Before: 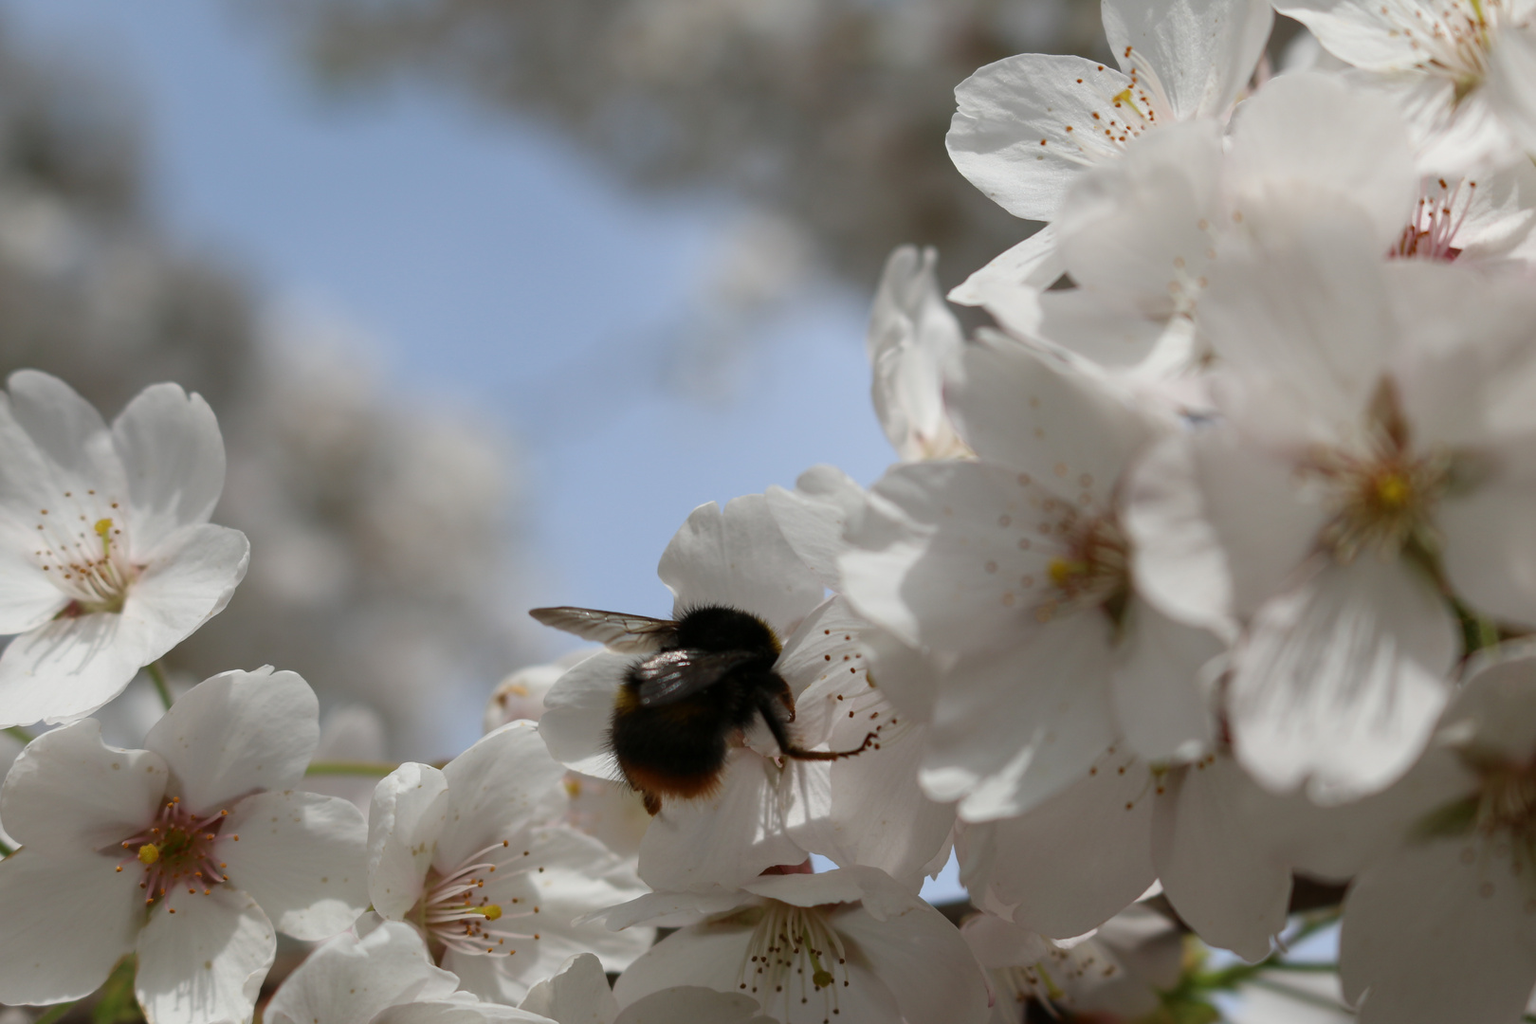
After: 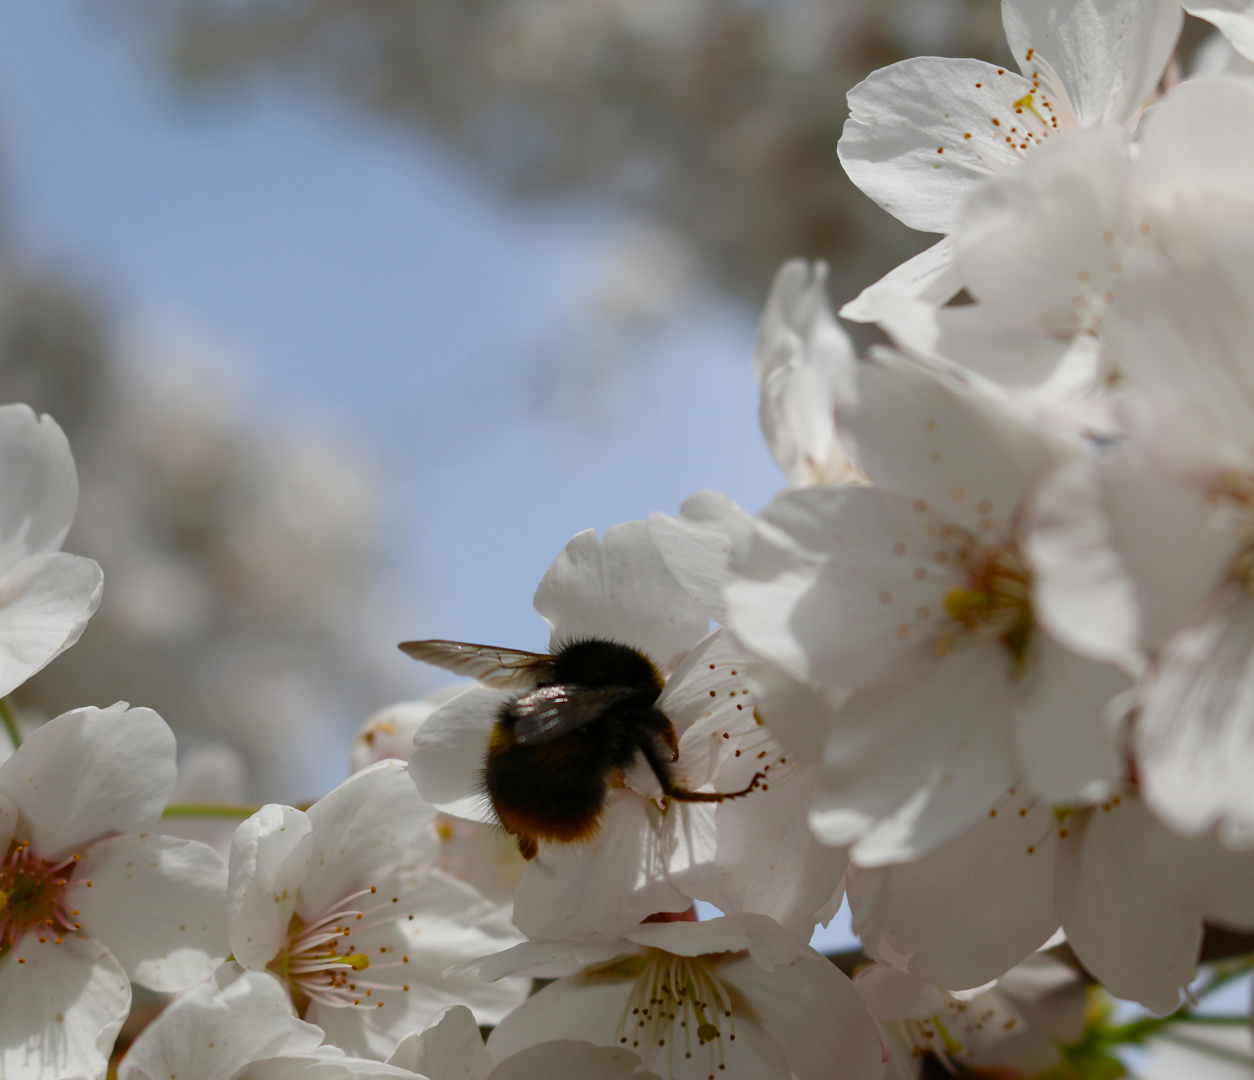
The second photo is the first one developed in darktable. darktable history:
color balance rgb: perceptual saturation grading › global saturation 20%, perceptual saturation grading › highlights -25%, perceptual saturation grading › shadows 50%
crop: left 9.88%, right 12.664%
